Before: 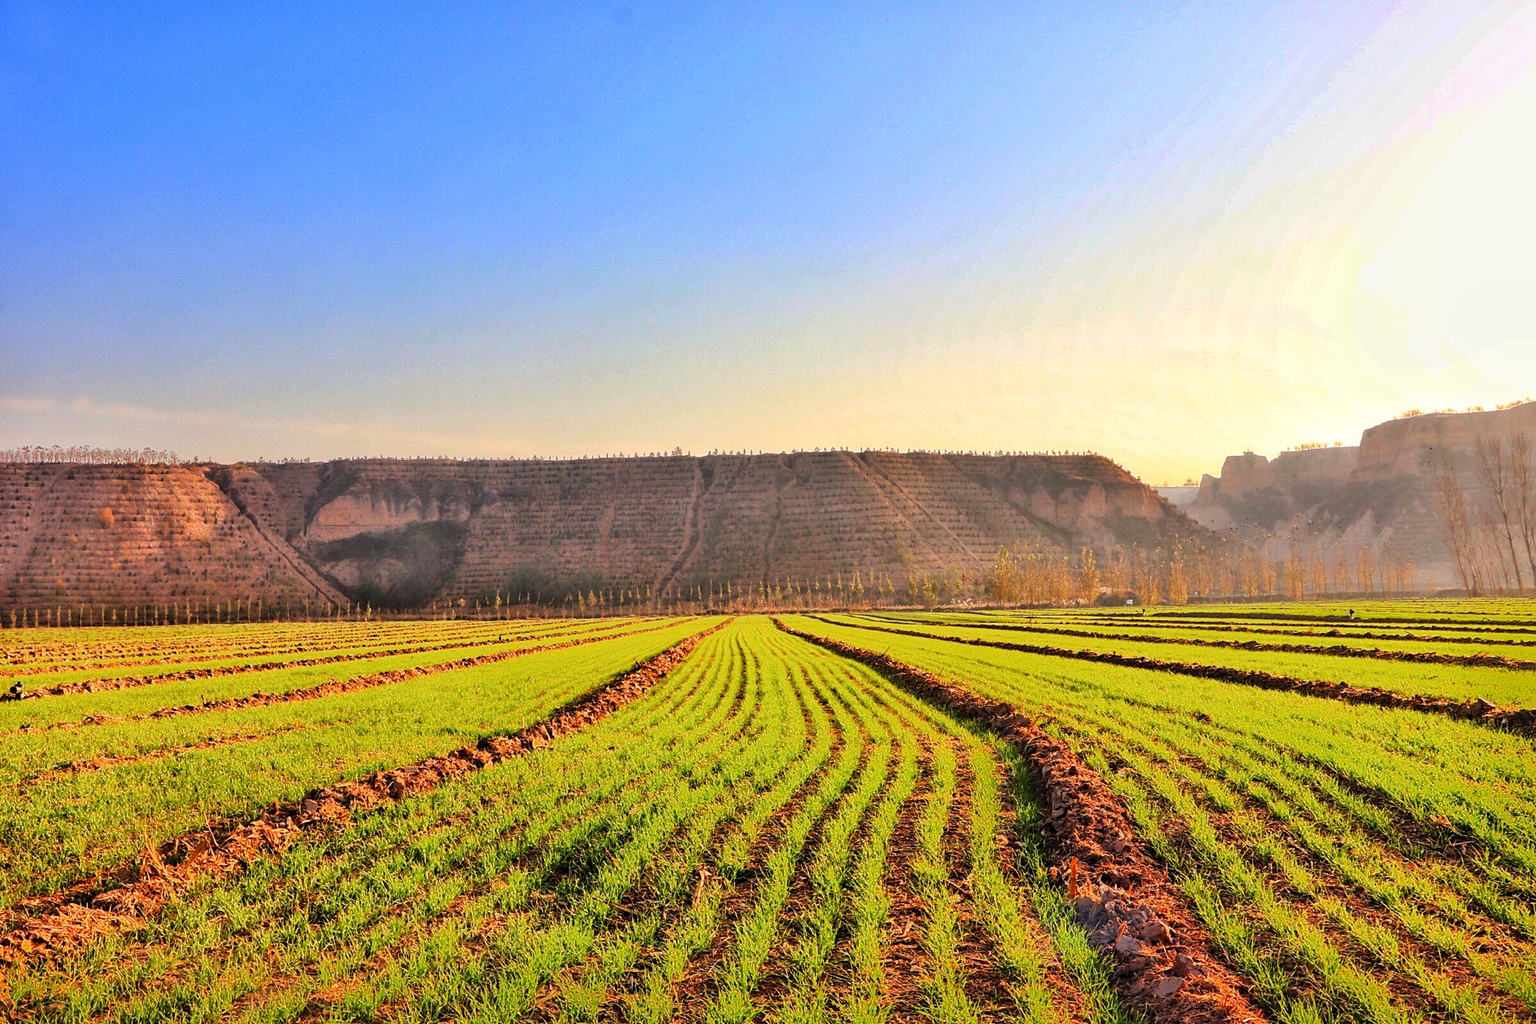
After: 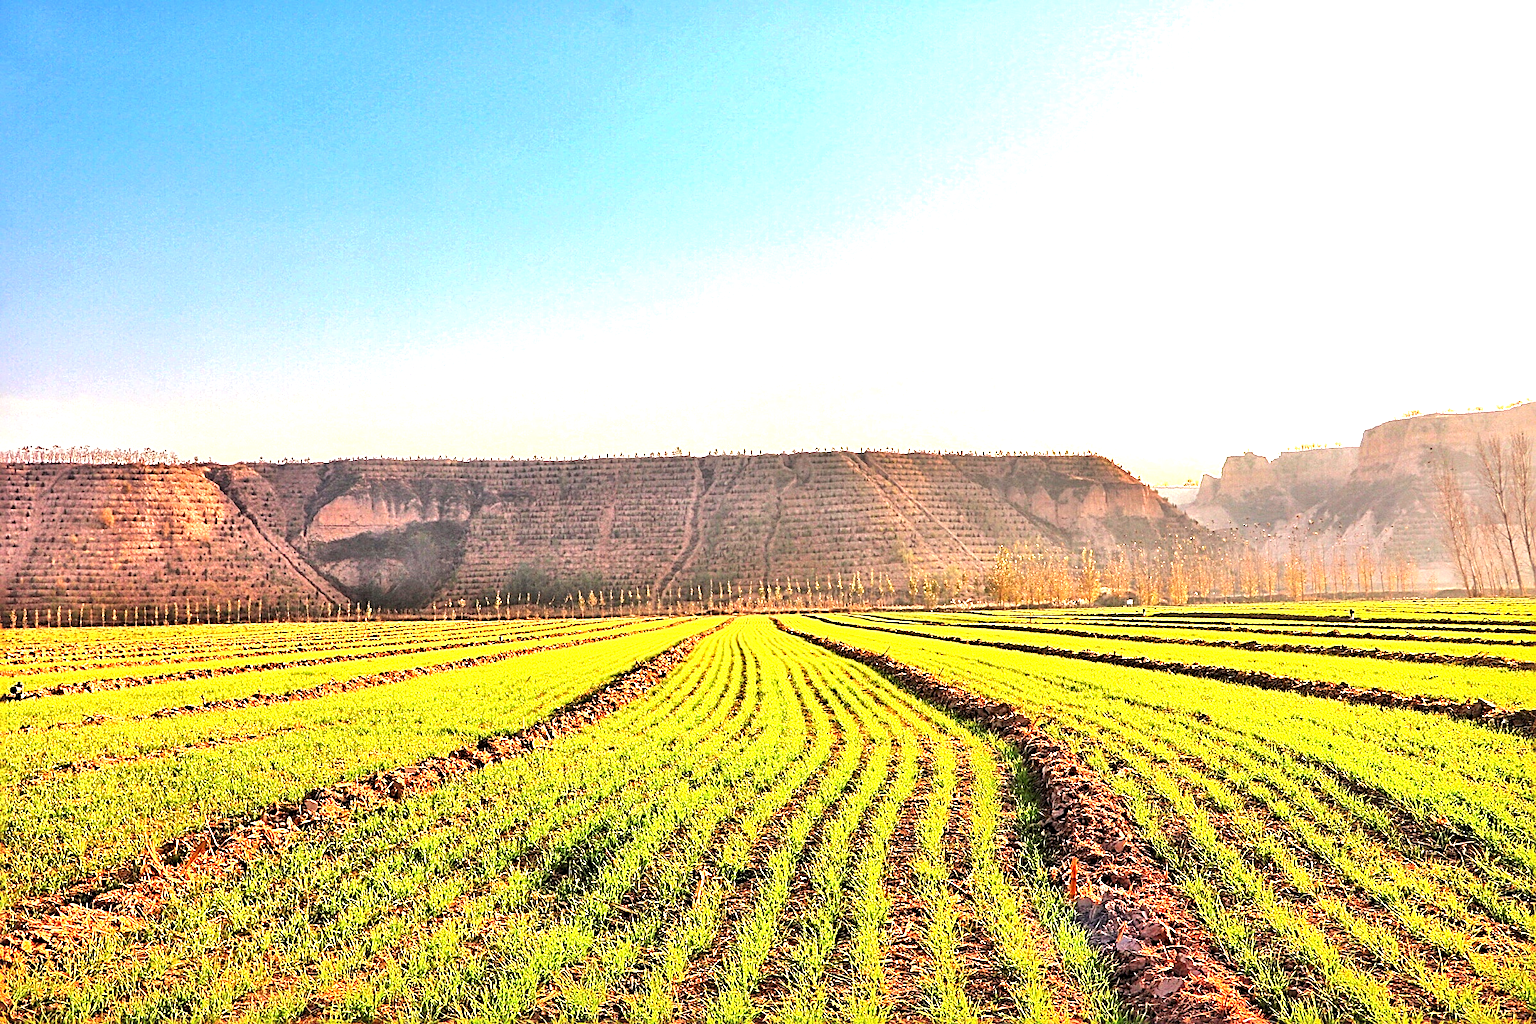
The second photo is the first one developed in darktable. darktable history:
tone equalizer: on, module defaults
sharpen: radius 3.025, amount 0.757
exposure: black level correction 0, exposure 1.1 EV, compensate exposure bias true, compensate highlight preservation false
